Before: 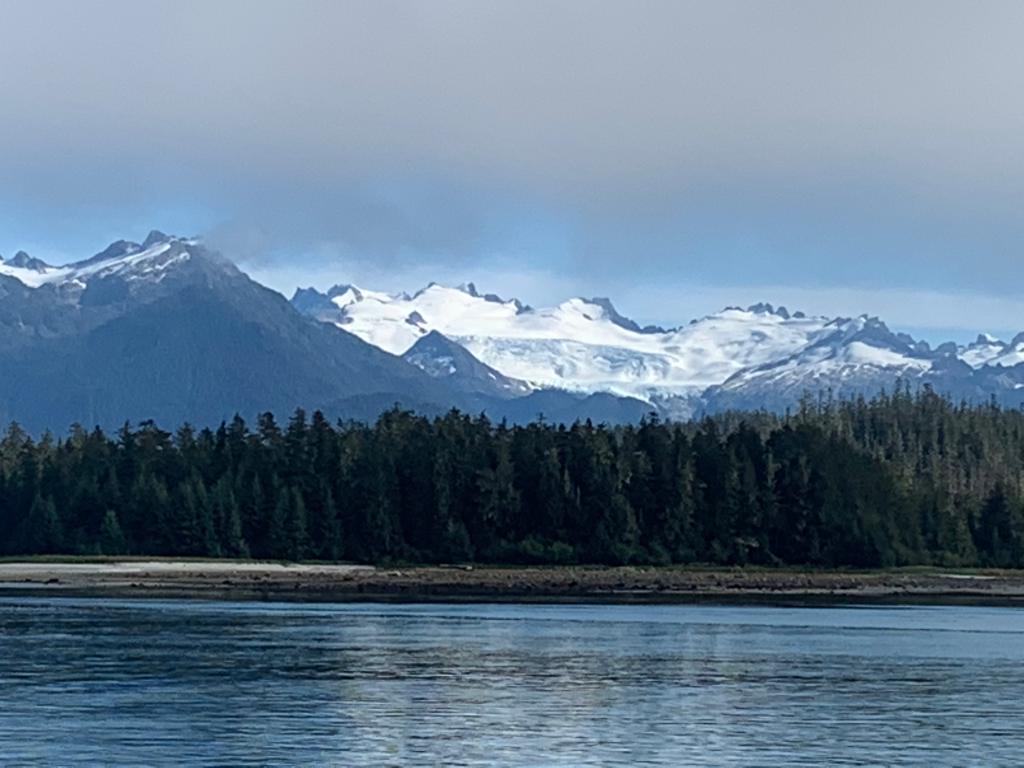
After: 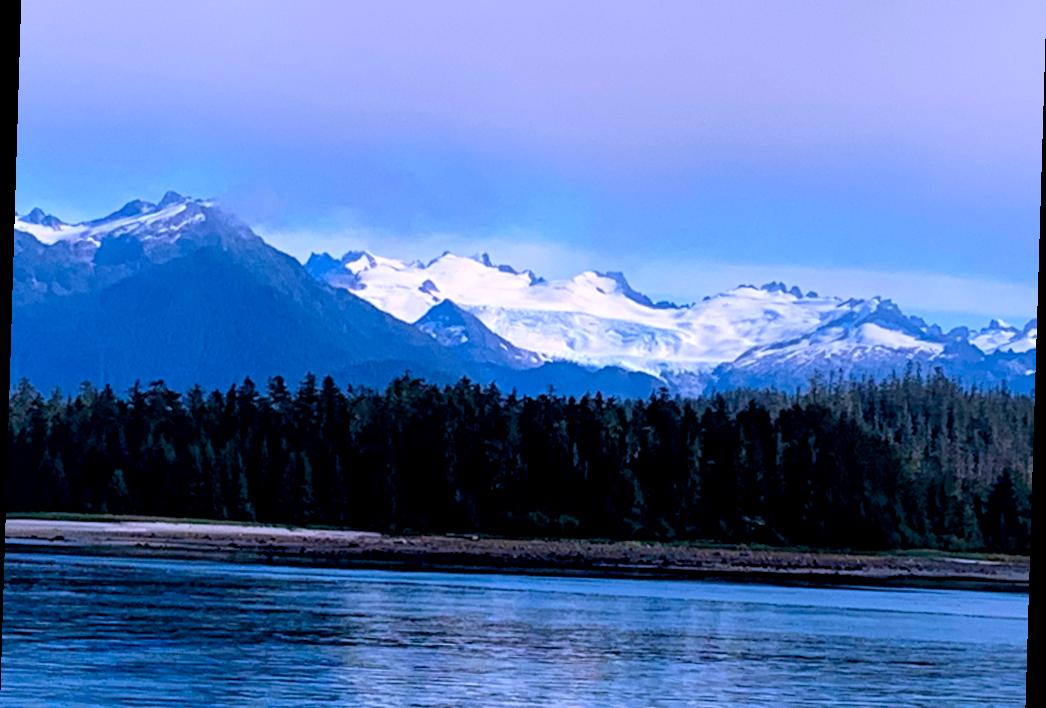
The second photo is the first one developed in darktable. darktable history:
crop and rotate: top 5.609%, bottom 5.609%
base curve: curves: ch0 [(0, 0) (0.472, 0.508) (1, 1)]
rotate and perspective: rotation 1.72°, automatic cropping off
velvia: on, module defaults
white balance: red 1.042, blue 1.17
exposure: black level correction 0.012, compensate highlight preservation false
color balance rgb: linear chroma grading › global chroma 15%, perceptual saturation grading › global saturation 30%
